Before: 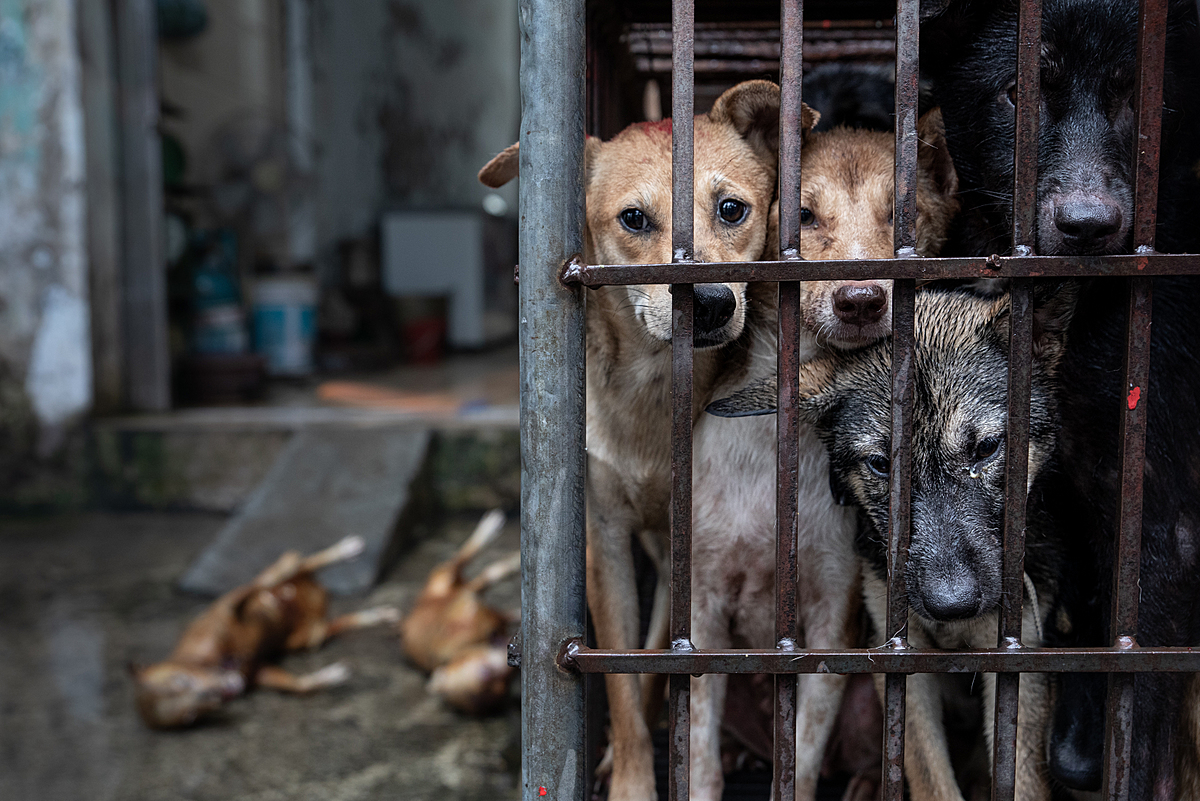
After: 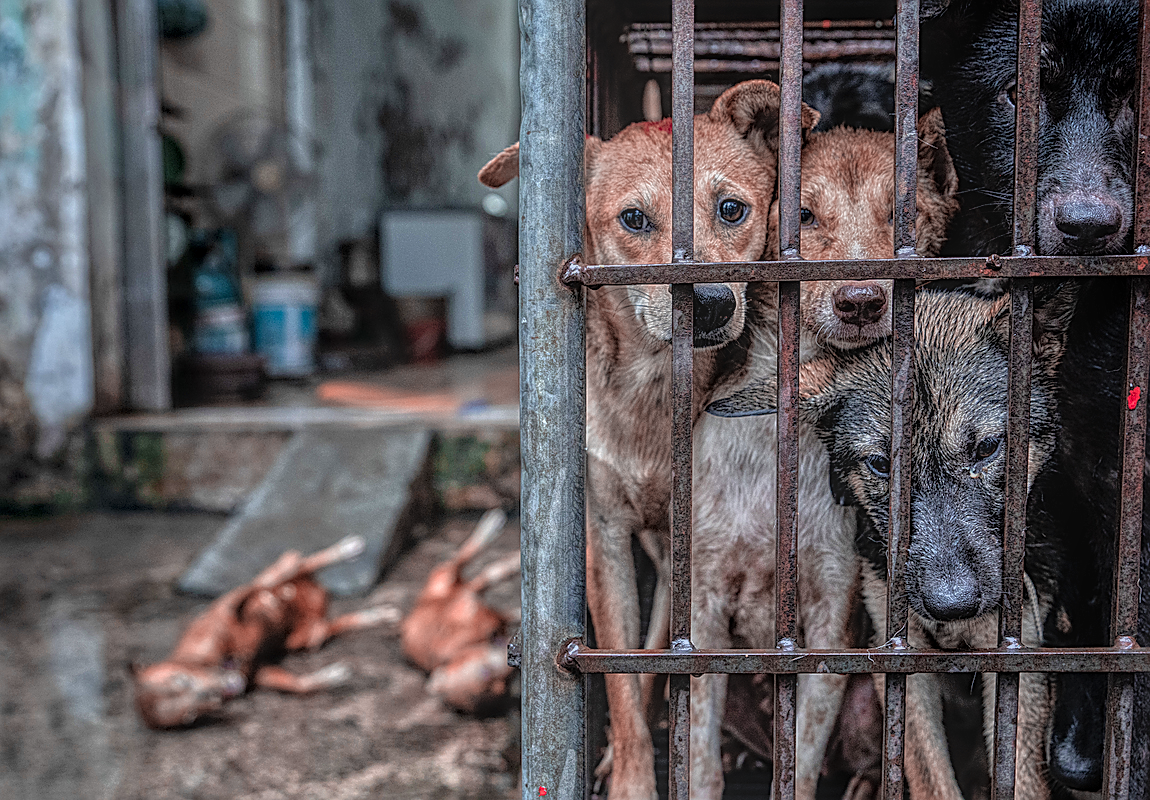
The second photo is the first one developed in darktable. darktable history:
tone equalizer: -7 EV 0.15 EV, -6 EV 0.6 EV, -5 EV 1.15 EV, -4 EV 1.33 EV, -3 EV 1.15 EV, -2 EV 0.6 EV, -1 EV 0.15 EV, mask exposure compensation -0.5 EV
local contrast: highlights 20%, shadows 30%, detail 200%, midtone range 0.2
crop: right 4.126%, bottom 0.031%
sharpen: on, module defaults
color zones: curves: ch2 [(0, 0.5) (0.084, 0.497) (0.323, 0.335) (0.4, 0.497) (1, 0.5)], process mode strong
